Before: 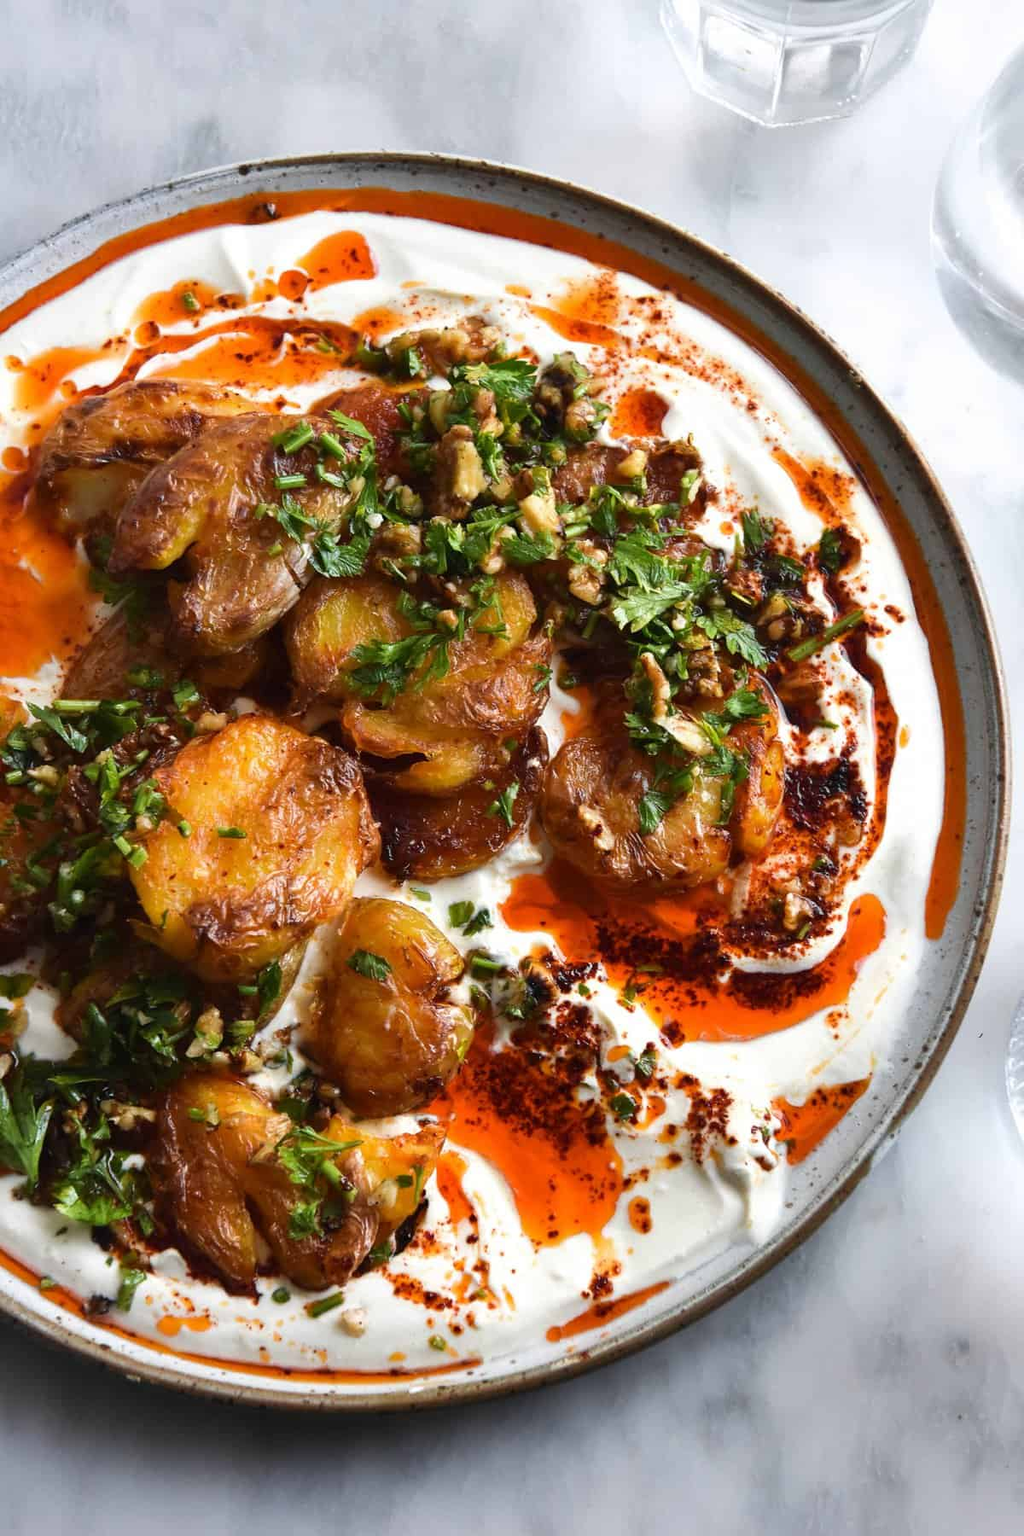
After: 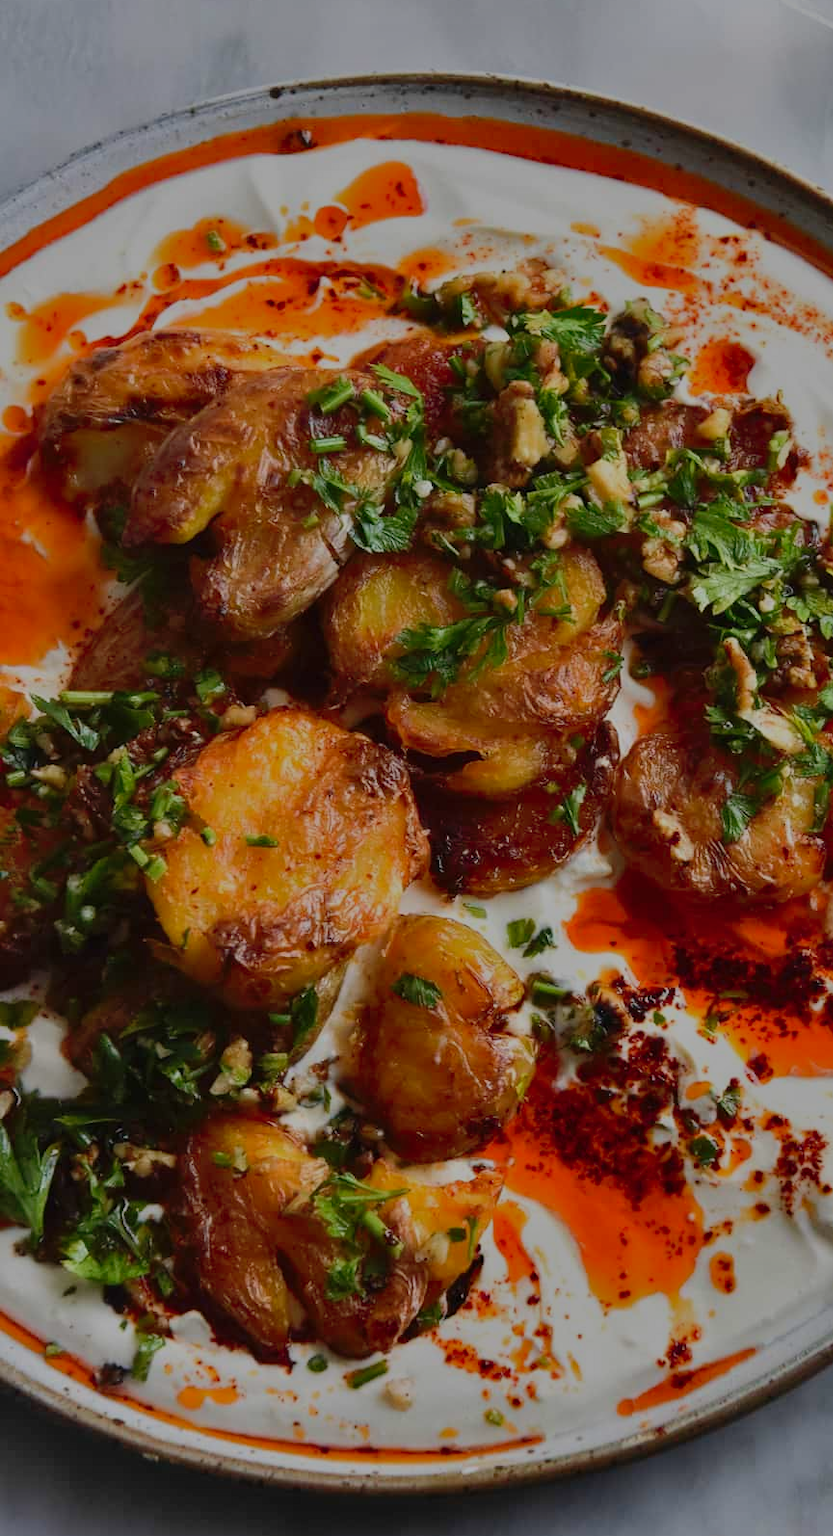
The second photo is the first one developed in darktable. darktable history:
crop: top 5.758%, right 27.865%, bottom 5.678%
shadows and highlights: shadows 29.46, highlights -29.13, low approximation 0.01, soften with gaussian
tone equalizer: -8 EV -1.98 EV, -7 EV -2 EV, -6 EV -1.98 EV, -5 EV -2 EV, -4 EV -1.97 EV, -3 EV -1.97 EV, -2 EV -1.99 EV, -1 EV -1.61 EV, +0 EV -1.98 EV
levels: levels [0, 0.43, 0.984]
